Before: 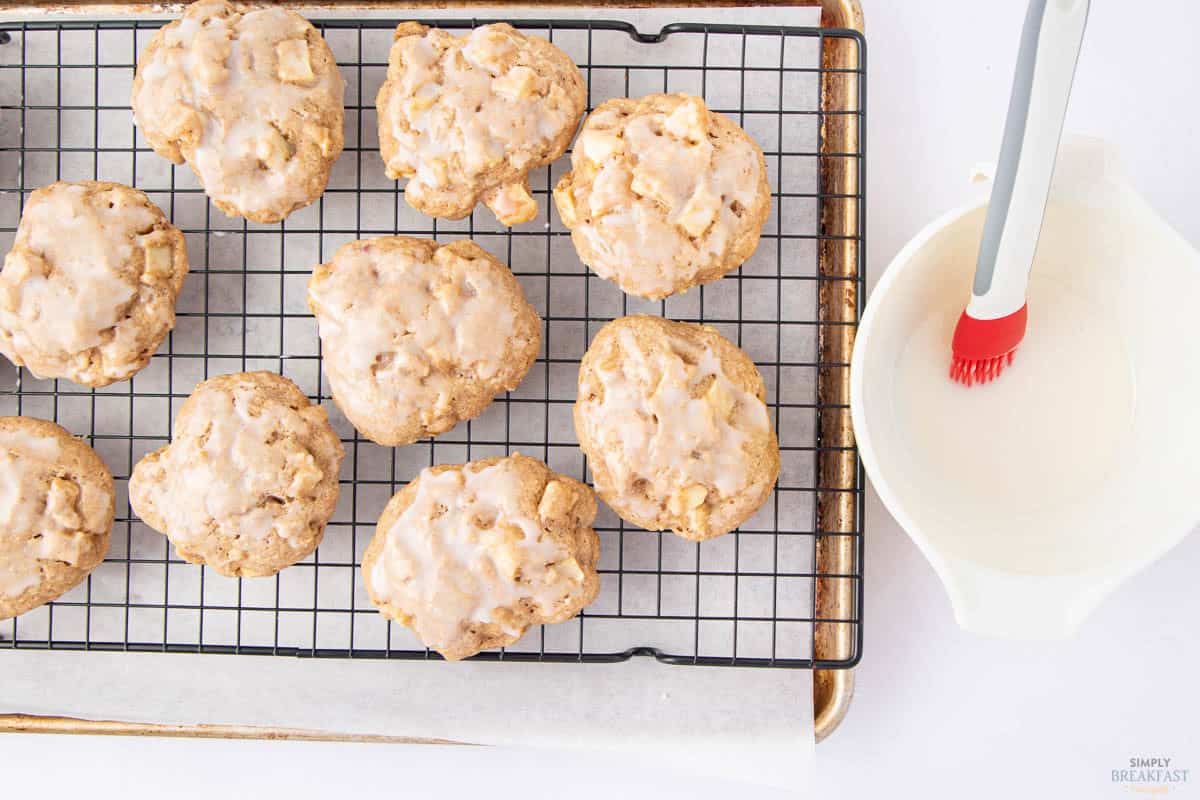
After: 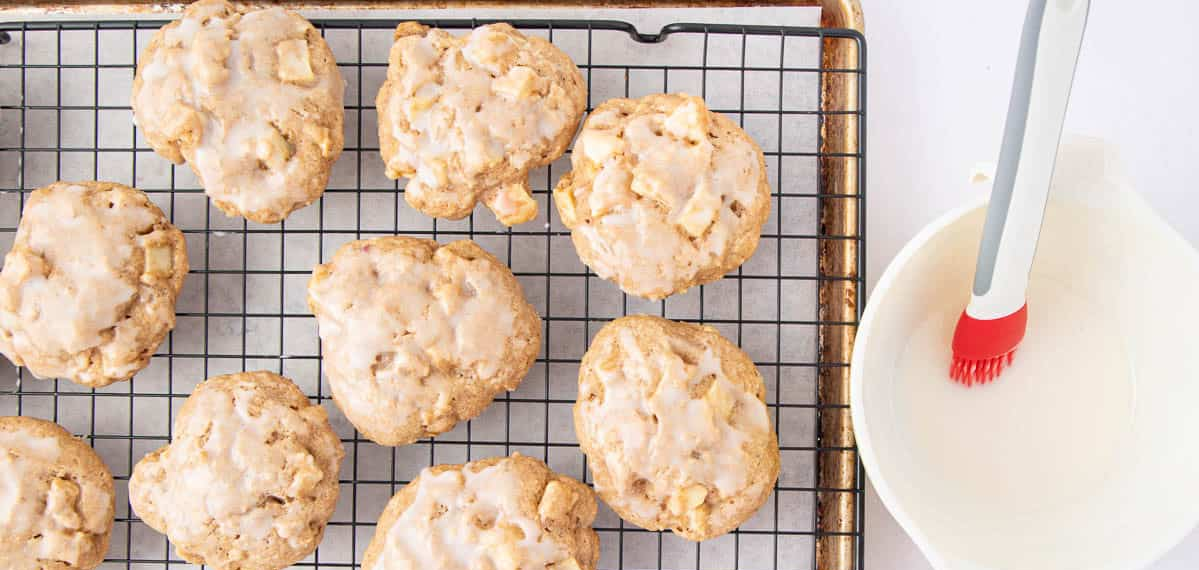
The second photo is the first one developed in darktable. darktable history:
crop: right 0.001%, bottom 28.641%
